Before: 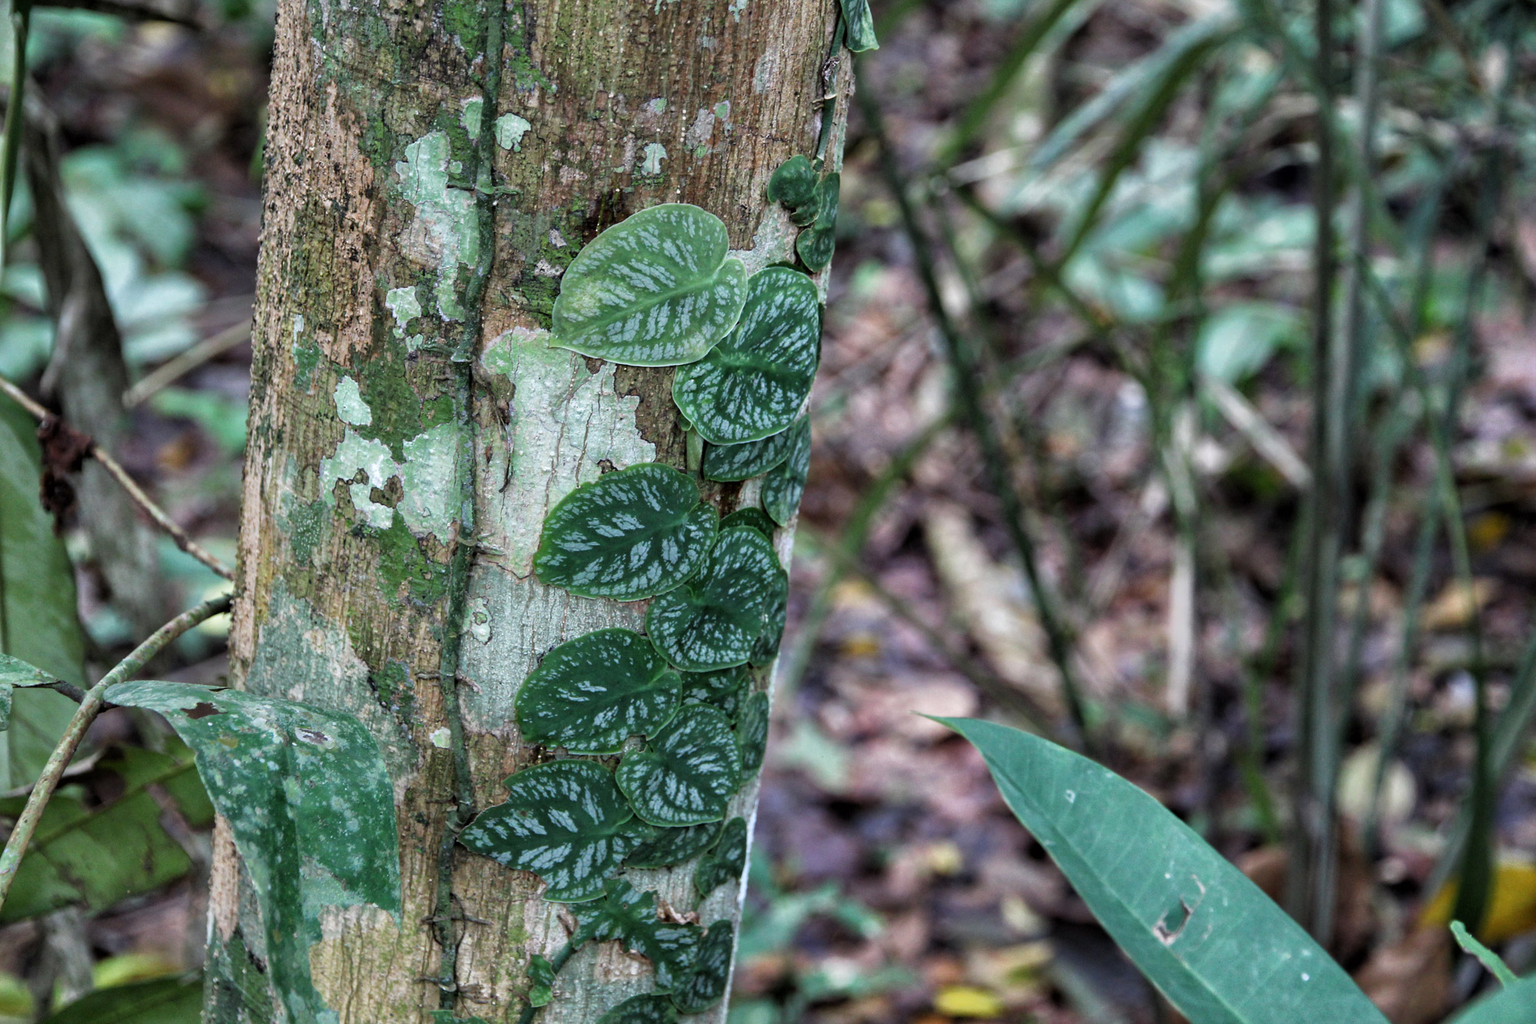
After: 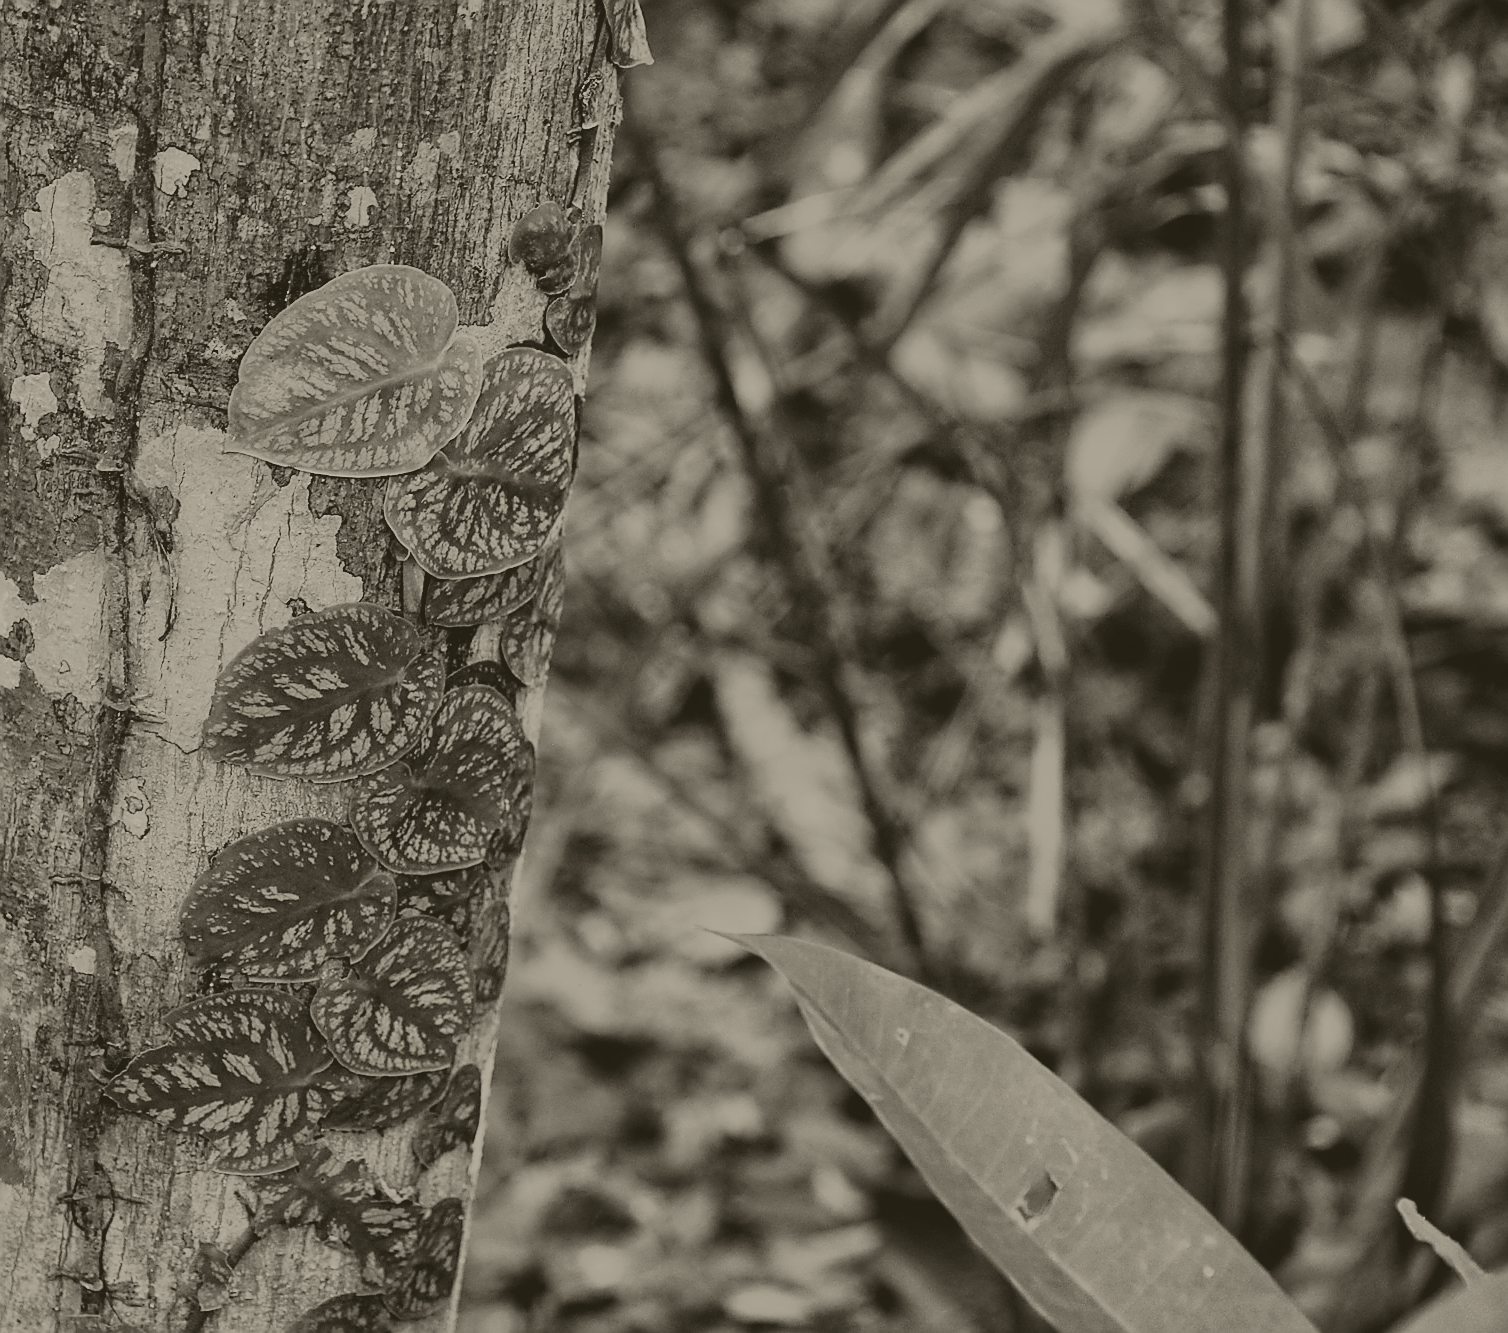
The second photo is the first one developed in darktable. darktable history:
crop and rotate: left 24.6%
color correction: saturation 0.3
sharpen: radius 1.4, amount 1.25, threshold 0.7
tone curve: curves: ch0 [(0, 0.026) (0.058, 0.036) (0.246, 0.214) (0.437, 0.498) (0.55, 0.644) (0.657, 0.767) (0.822, 0.9) (1, 0.961)]; ch1 [(0, 0) (0.346, 0.307) (0.408, 0.369) (0.453, 0.457) (0.476, 0.489) (0.502, 0.498) (0.521, 0.515) (0.537, 0.531) (0.612, 0.641) (0.676, 0.728) (1, 1)]; ch2 [(0, 0) (0.346, 0.34) (0.434, 0.46) (0.485, 0.494) (0.5, 0.494) (0.511, 0.508) (0.537, 0.564) (0.579, 0.599) (0.663, 0.67) (1, 1)], color space Lab, independent channels, preserve colors none
tone equalizer: on, module defaults
color balance rgb: perceptual saturation grading › global saturation 25%, perceptual saturation grading › highlights -50%, perceptual saturation grading › shadows 30%, perceptual brilliance grading › global brilliance 12%, global vibrance 20%
colorize: hue 41.44°, saturation 22%, source mix 60%, lightness 10.61%
